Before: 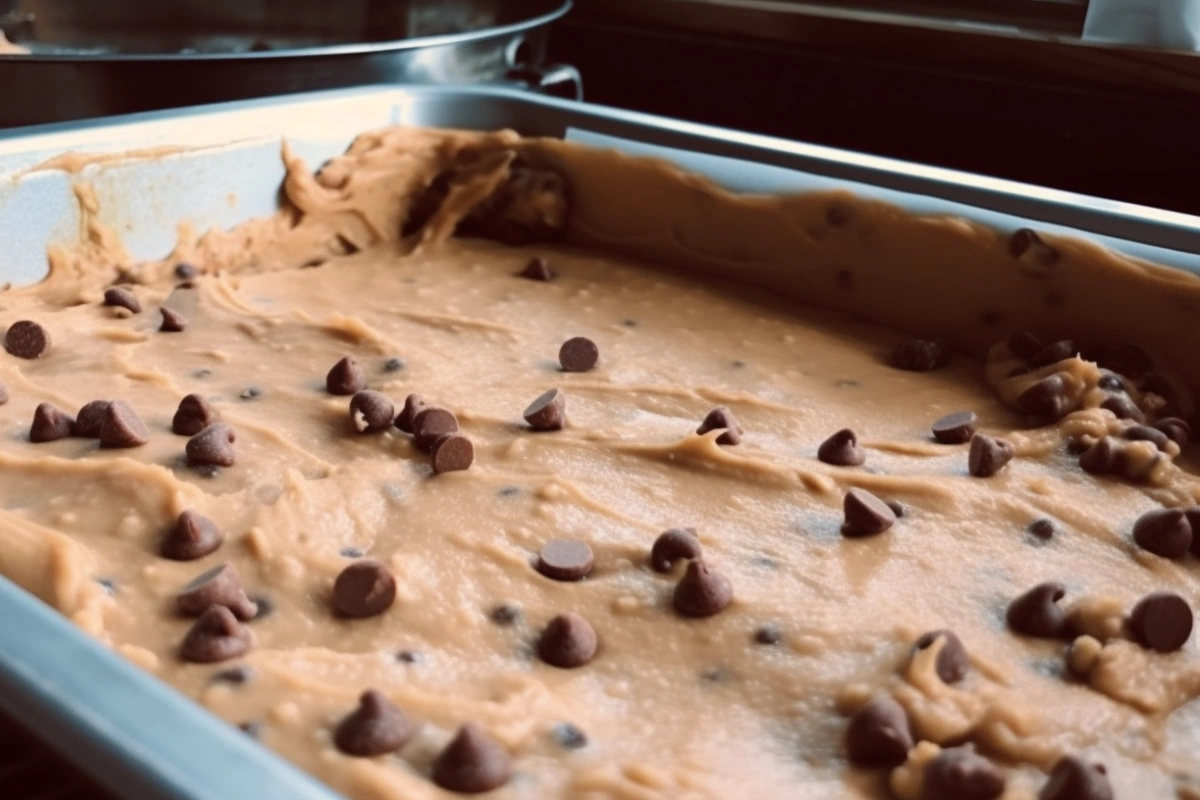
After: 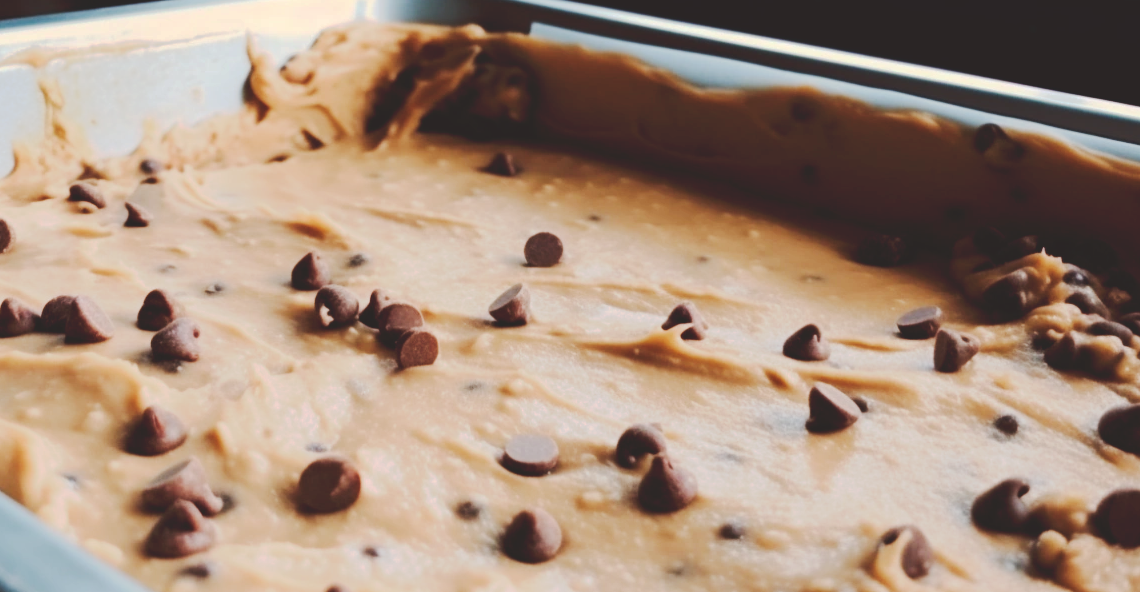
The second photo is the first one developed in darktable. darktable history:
crop and rotate: left 2.991%, top 13.302%, right 1.981%, bottom 12.636%
tone curve: curves: ch0 [(0, 0) (0.003, 0.145) (0.011, 0.148) (0.025, 0.15) (0.044, 0.159) (0.069, 0.16) (0.1, 0.164) (0.136, 0.182) (0.177, 0.213) (0.224, 0.247) (0.277, 0.298) (0.335, 0.37) (0.399, 0.456) (0.468, 0.552) (0.543, 0.641) (0.623, 0.713) (0.709, 0.768) (0.801, 0.825) (0.898, 0.868) (1, 1)], preserve colors none
